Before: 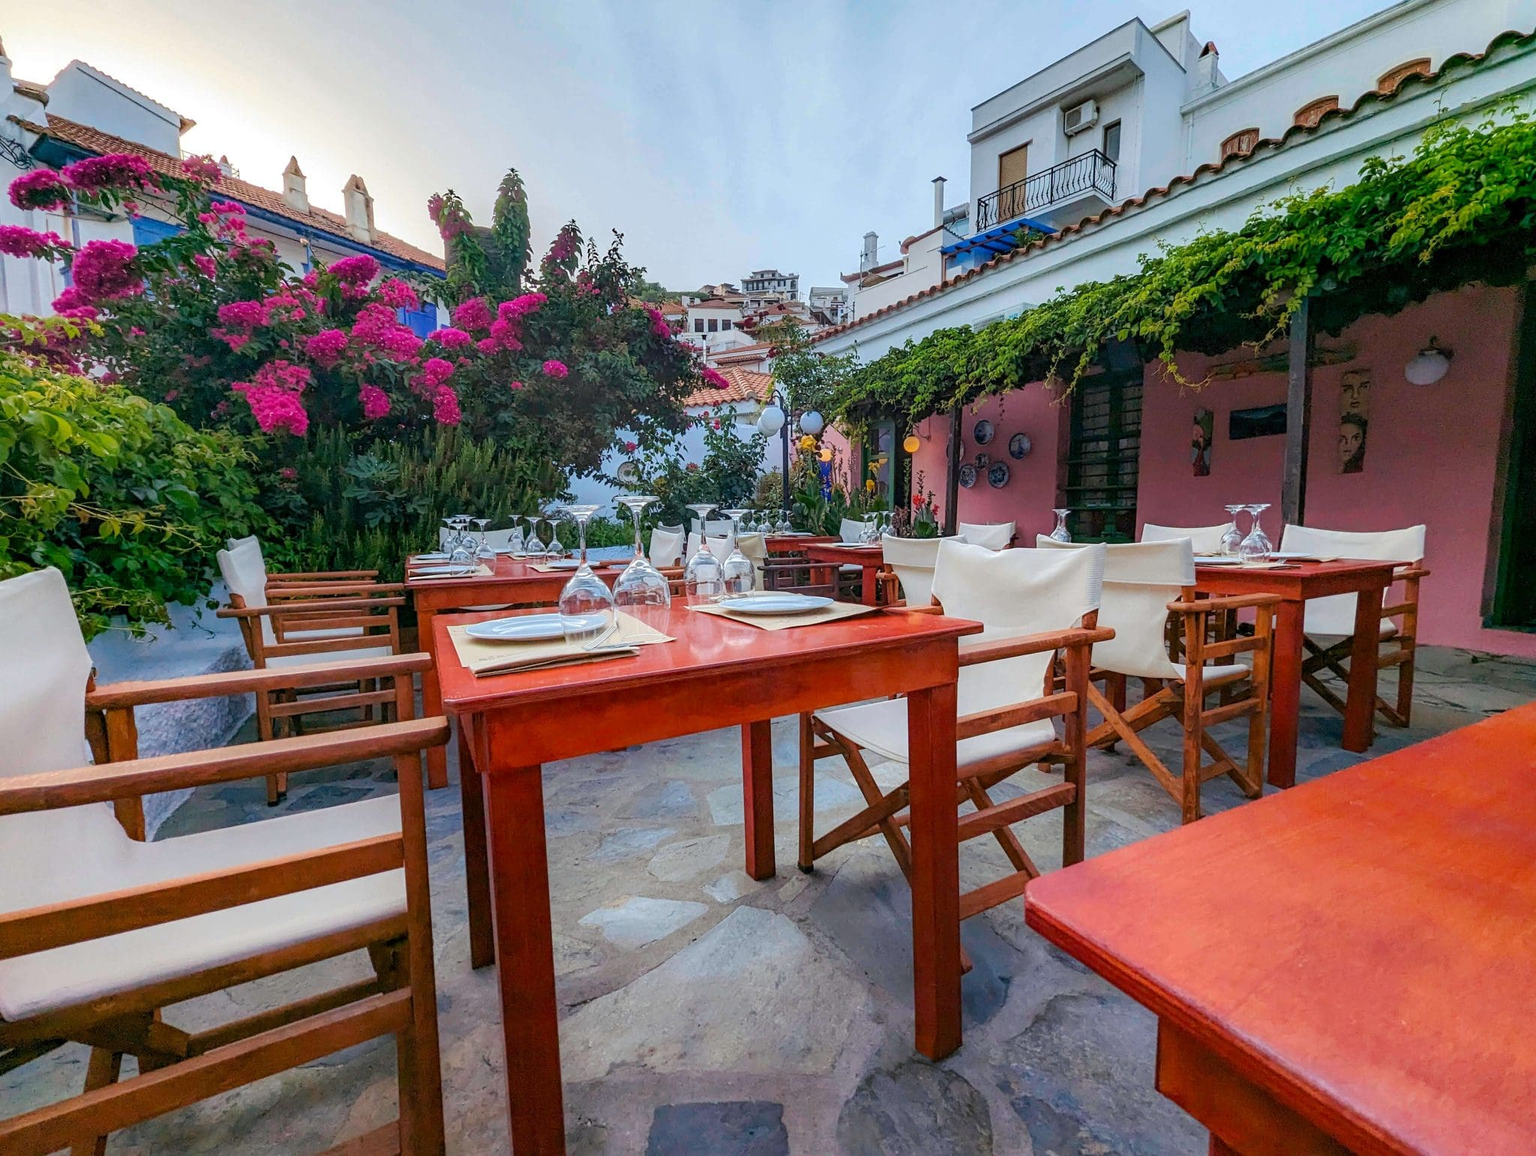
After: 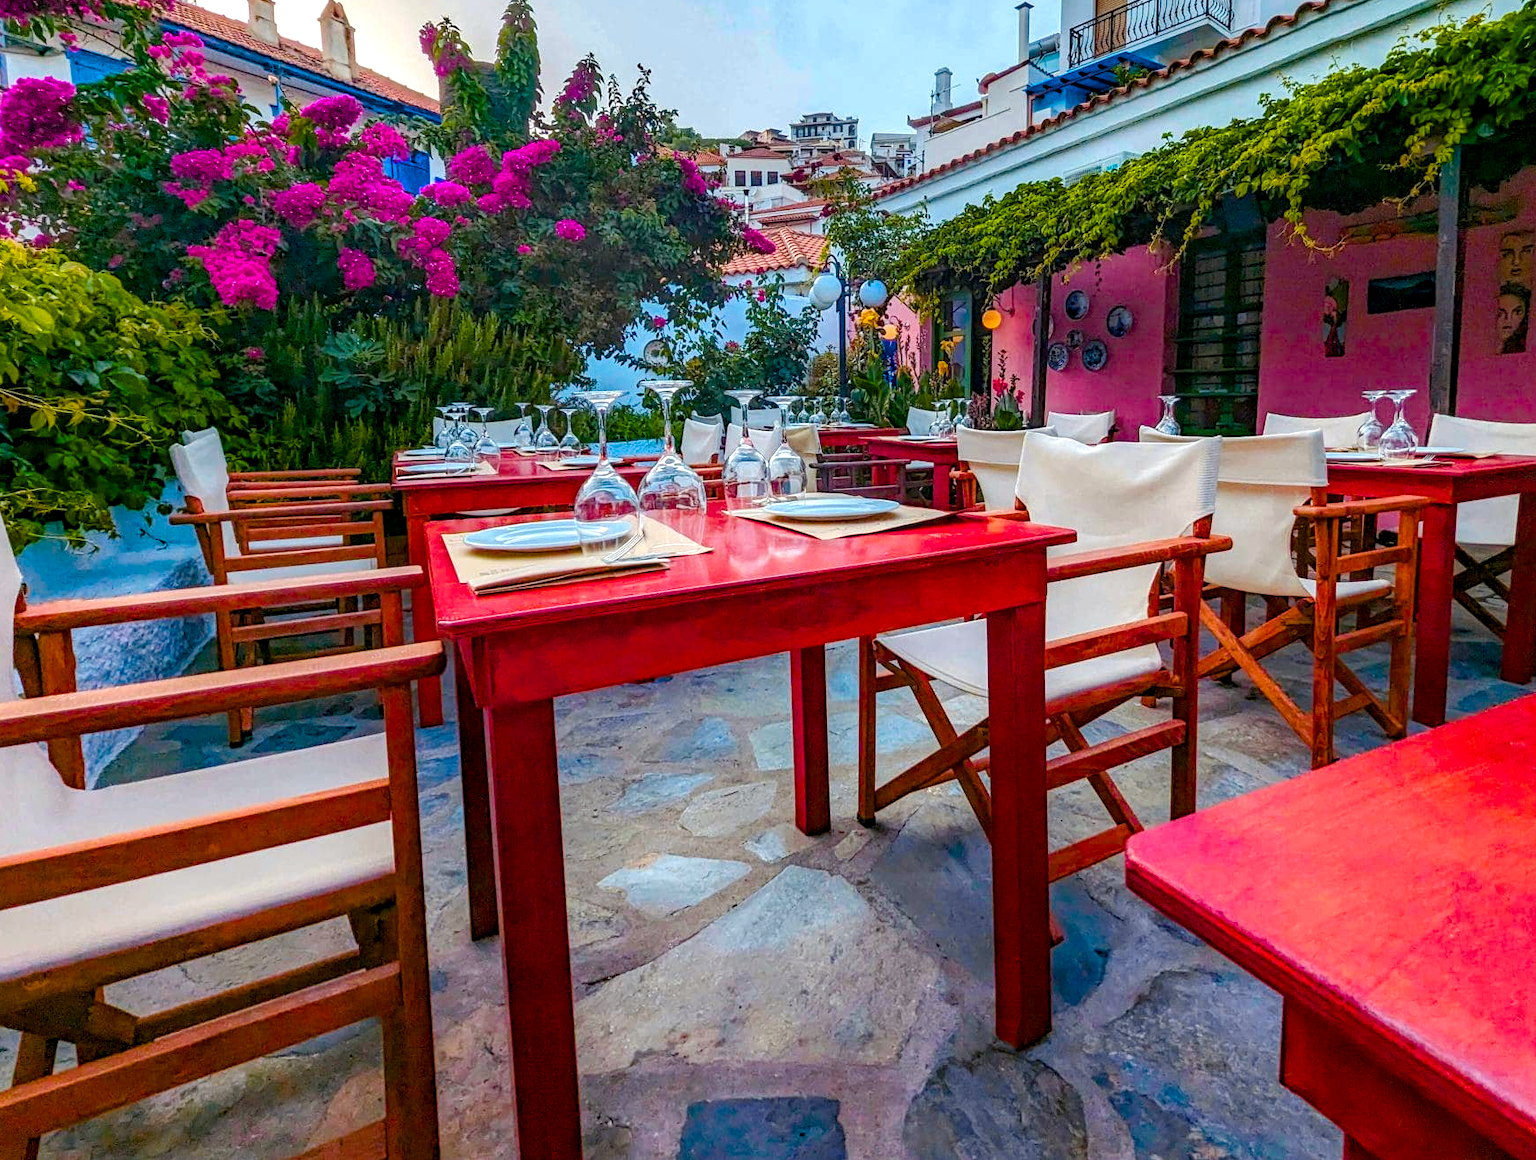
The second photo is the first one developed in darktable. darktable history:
crop and rotate: left 4.807%, top 15.126%, right 10.641%
haze removal: compatibility mode true, adaptive false
tone curve: curves: ch0 [(0, 0) (0.003, 0.003) (0.011, 0.011) (0.025, 0.024) (0.044, 0.043) (0.069, 0.068) (0.1, 0.098) (0.136, 0.133) (0.177, 0.174) (0.224, 0.22) (0.277, 0.272) (0.335, 0.329) (0.399, 0.391) (0.468, 0.459) (0.543, 0.545) (0.623, 0.625) (0.709, 0.711) (0.801, 0.802) (0.898, 0.898) (1, 1)], color space Lab, linked channels, preserve colors none
local contrast: on, module defaults
color balance rgb: highlights gain › luminance 17.963%, linear chroma grading › global chroma 25.116%, perceptual saturation grading › global saturation 20%, perceptual saturation grading › highlights -25.567%, perceptual saturation grading › shadows 49.774%, hue shift -8.15°
